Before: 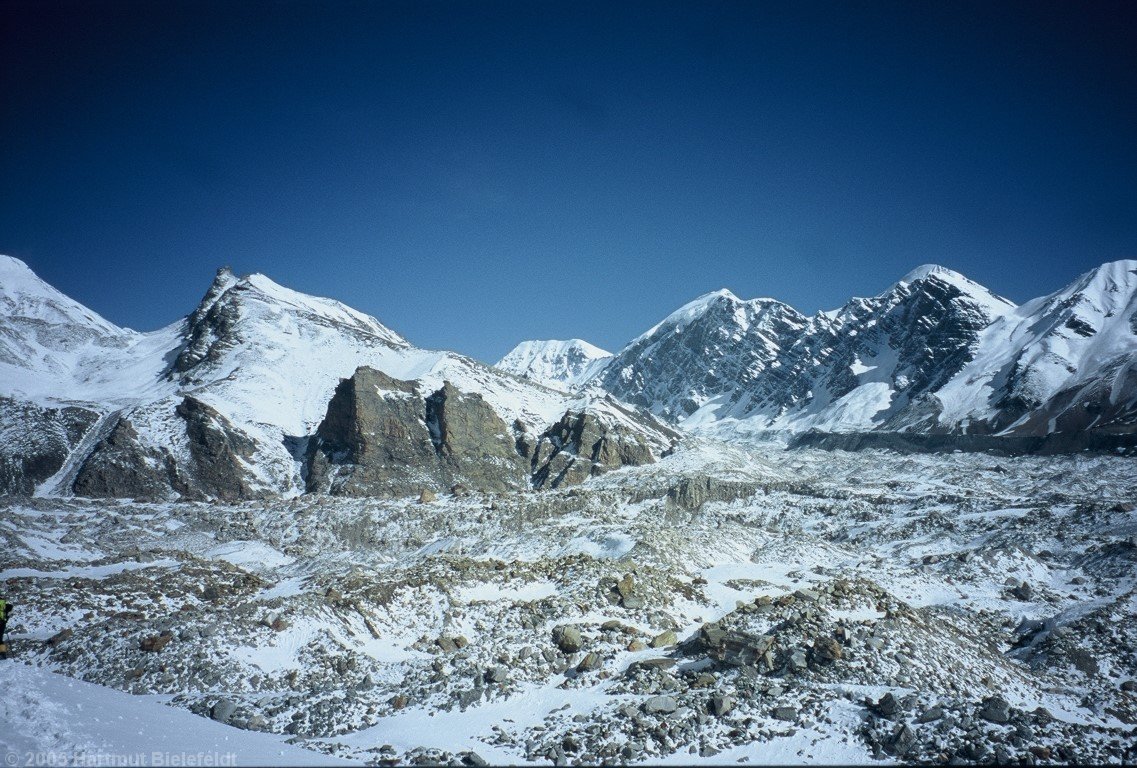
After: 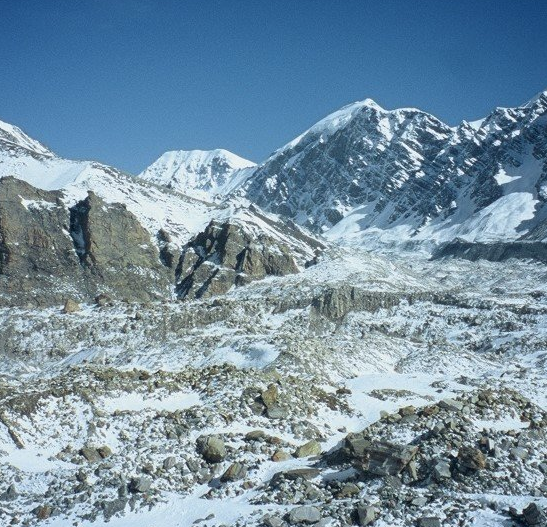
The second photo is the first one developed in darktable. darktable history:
crop: left 31.393%, top 24.771%, right 20.447%, bottom 6.504%
